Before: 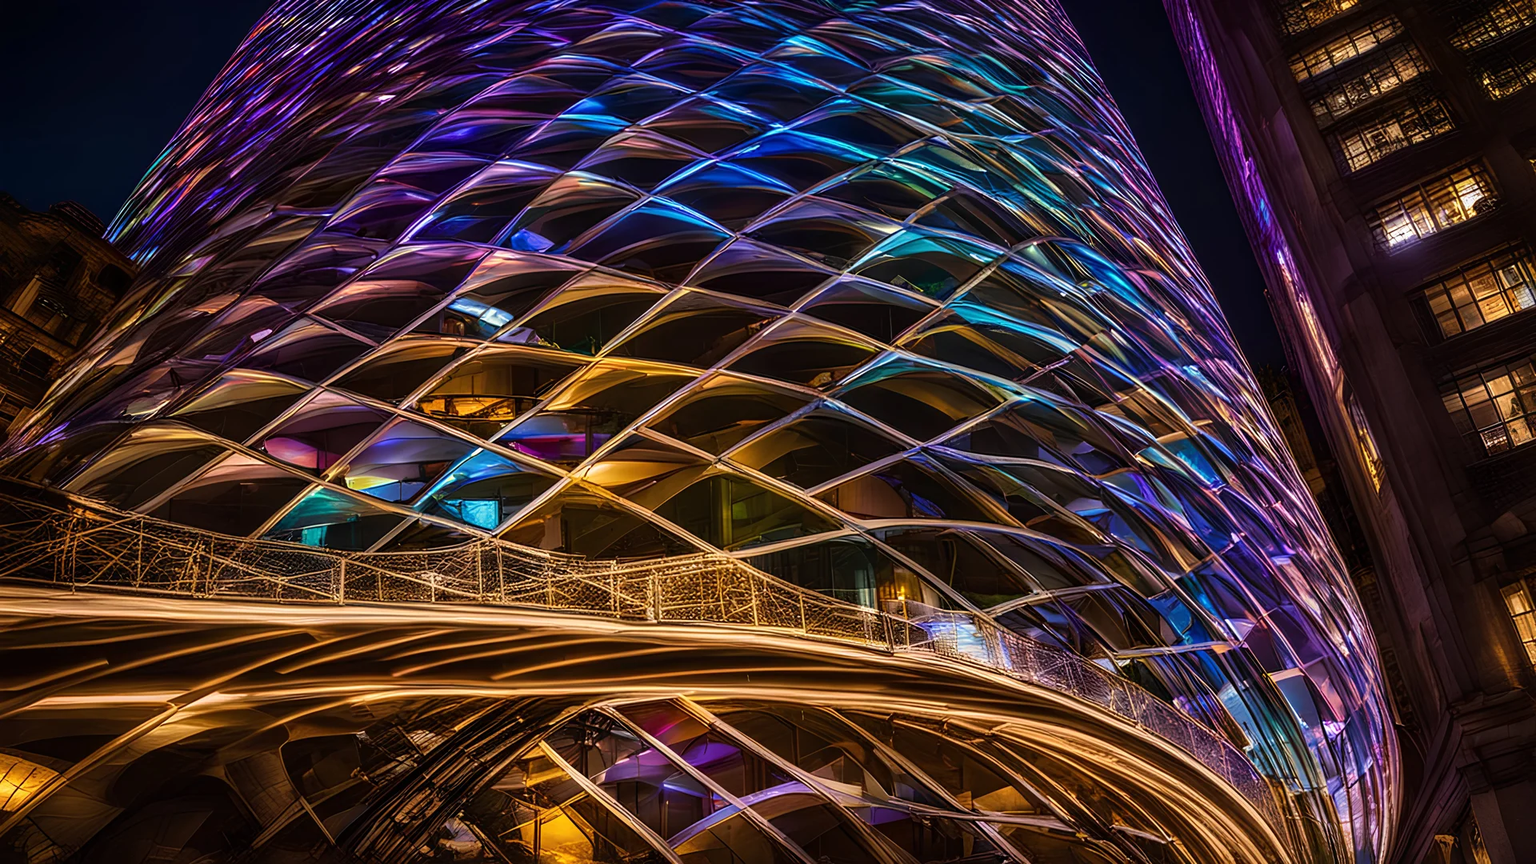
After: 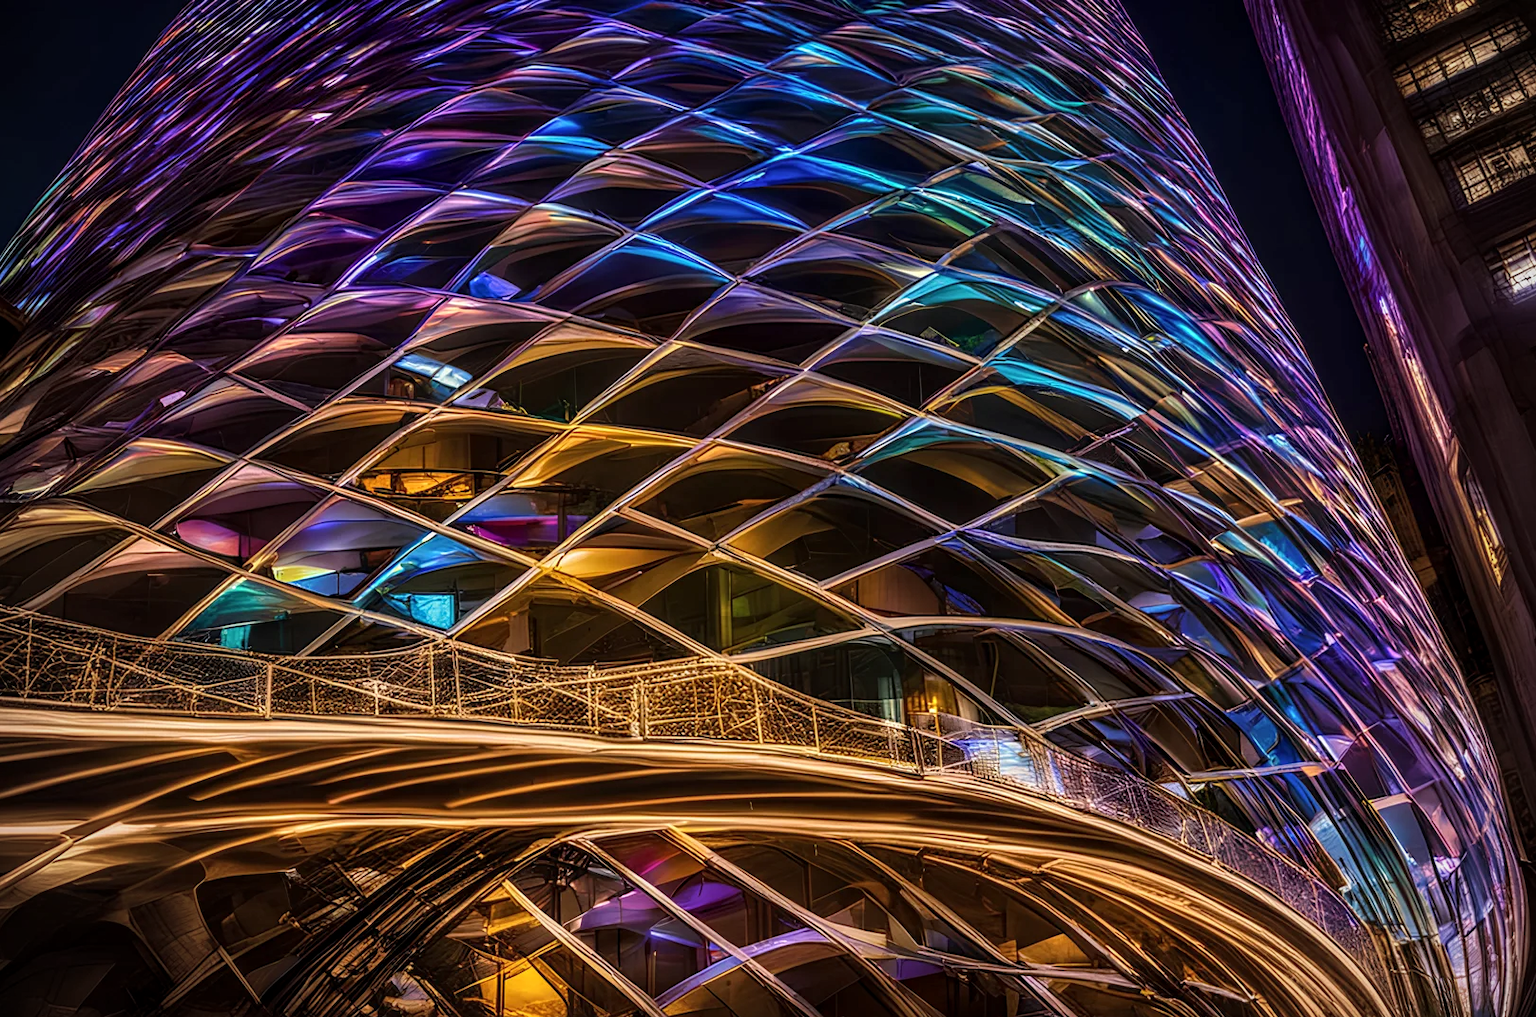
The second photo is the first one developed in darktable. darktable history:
local contrast: on, module defaults
vignetting: fall-off radius 60.92%
crop: left 7.598%, right 7.873%
